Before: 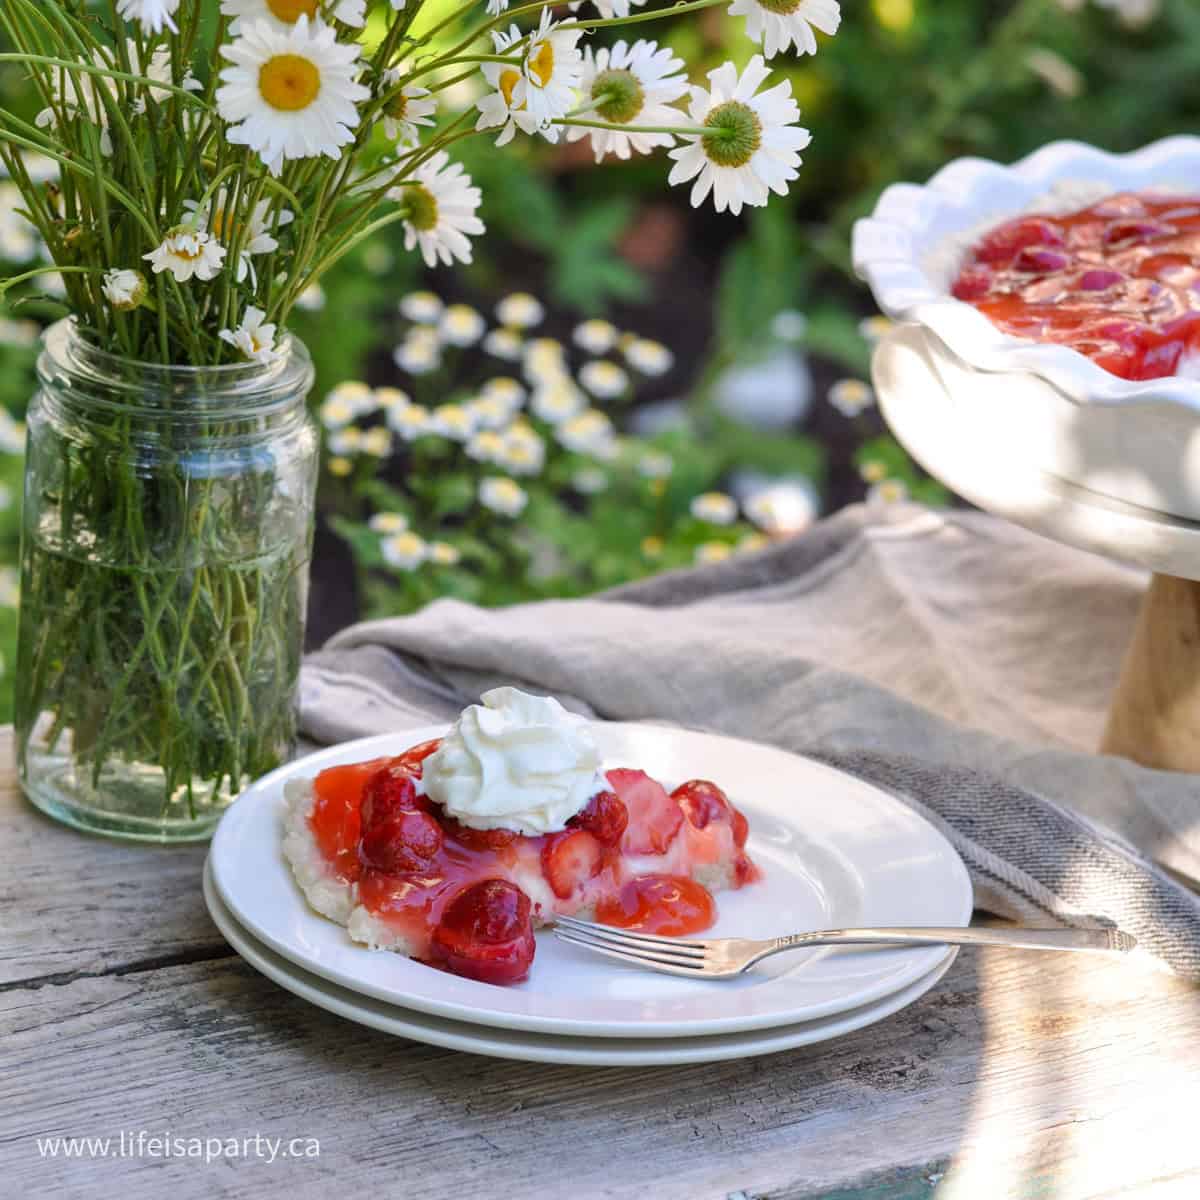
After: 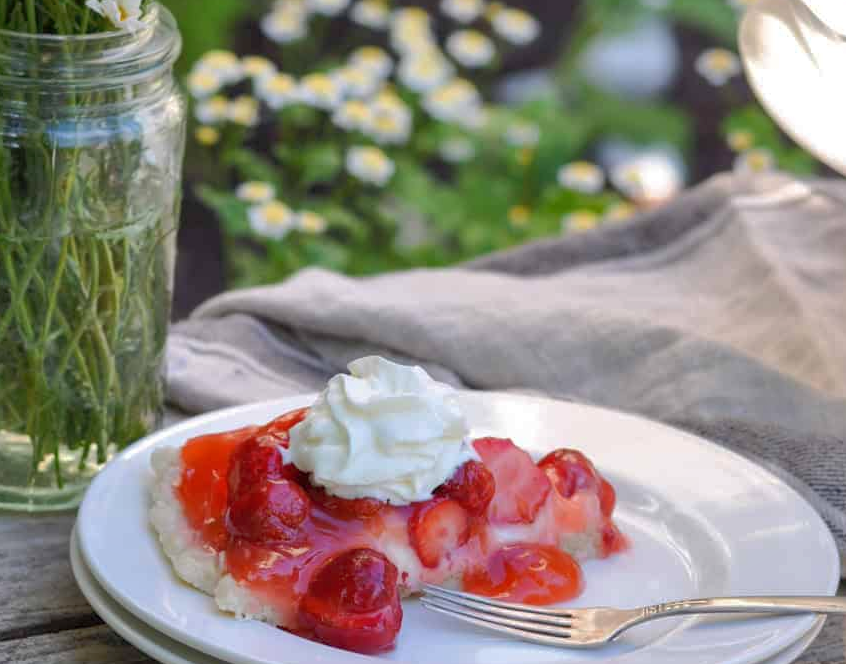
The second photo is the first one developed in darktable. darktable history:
shadows and highlights: on, module defaults
crop: left 11.123%, top 27.61%, right 18.3%, bottom 17.034%
